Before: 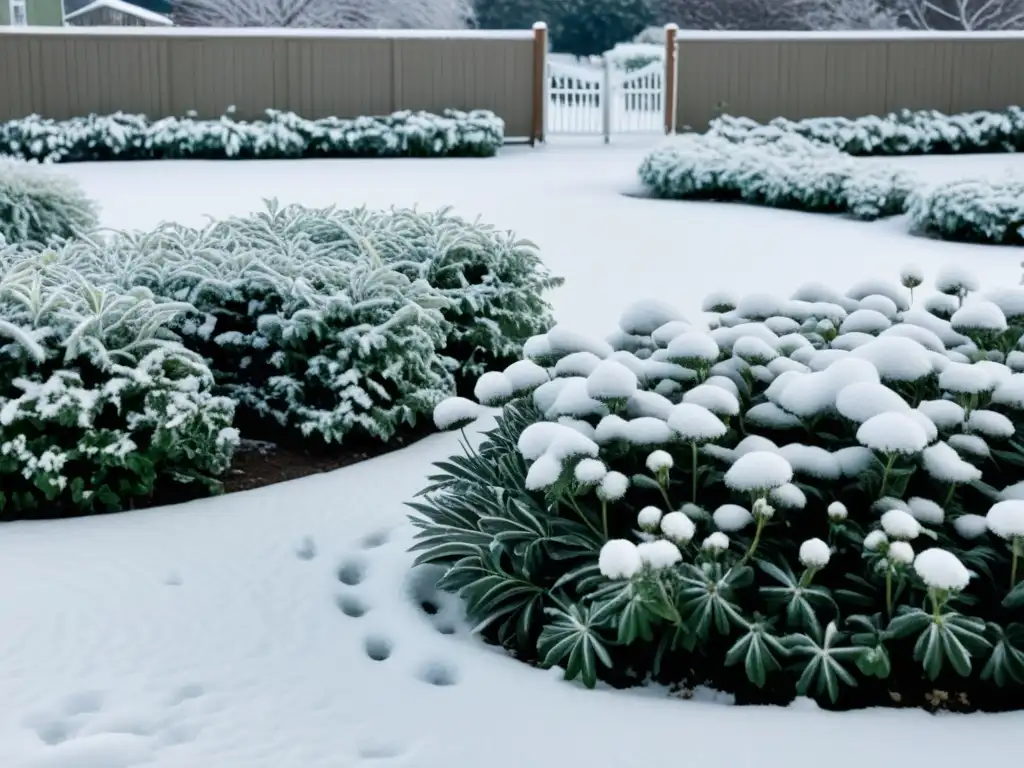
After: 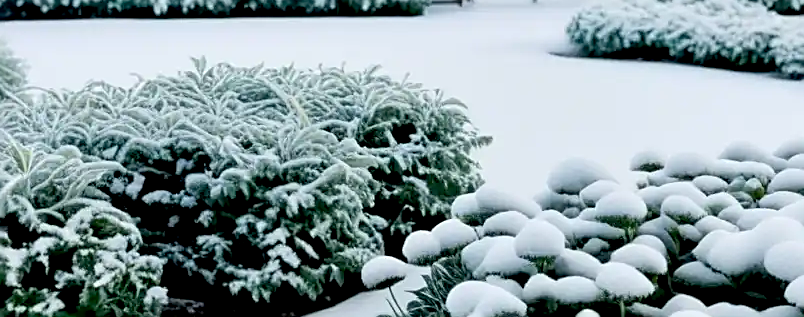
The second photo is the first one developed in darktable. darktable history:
color balance rgb: perceptual saturation grading › global saturation 0.733%, global vibrance 20%
sharpen: on, module defaults
crop: left 7.097%, top 18.448%, right 14.356%, bottom 40.221%
exposure: black level correction 0.01, exposure 0.016 EV, compensate exposure bias true, compensate highlight preservation false
